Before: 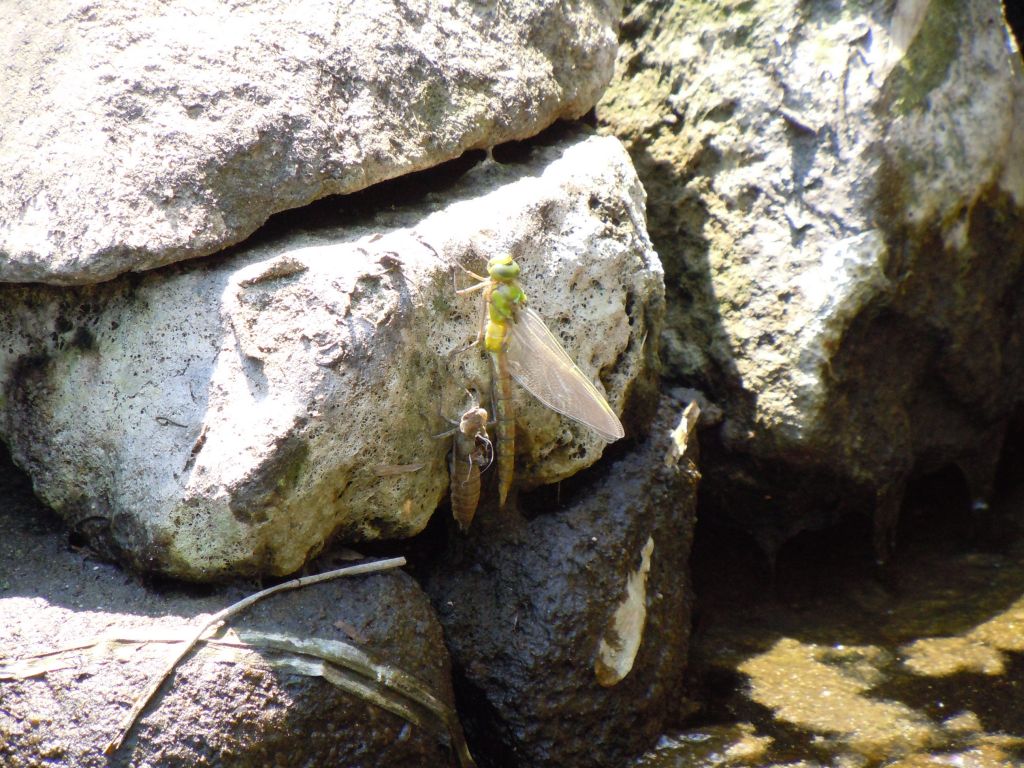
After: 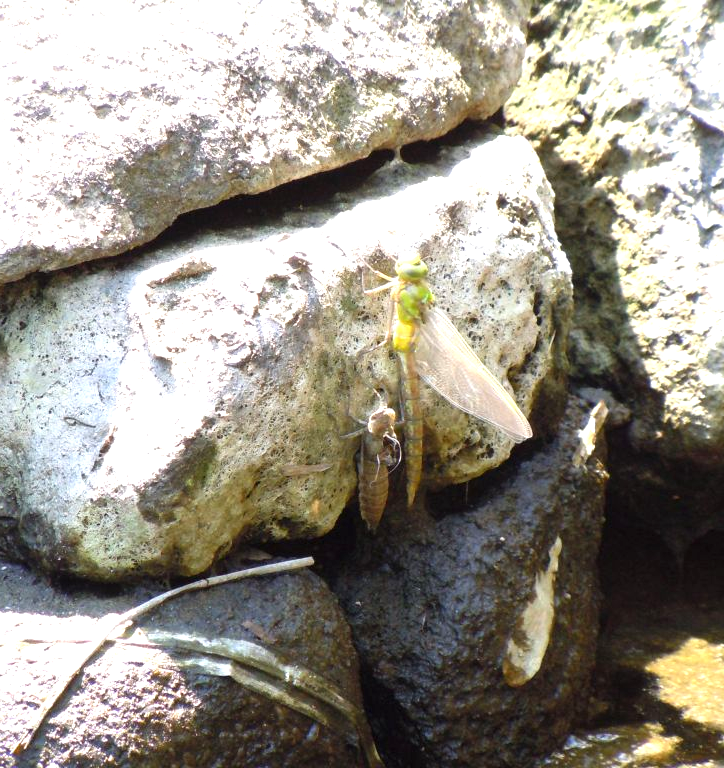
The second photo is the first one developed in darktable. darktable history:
exposure: black level correction 0, exposure 0.7 EV, compensate exposure bias true, compensate highlight preservation false
crop and rotate: left 9.061%, right 20.142%
